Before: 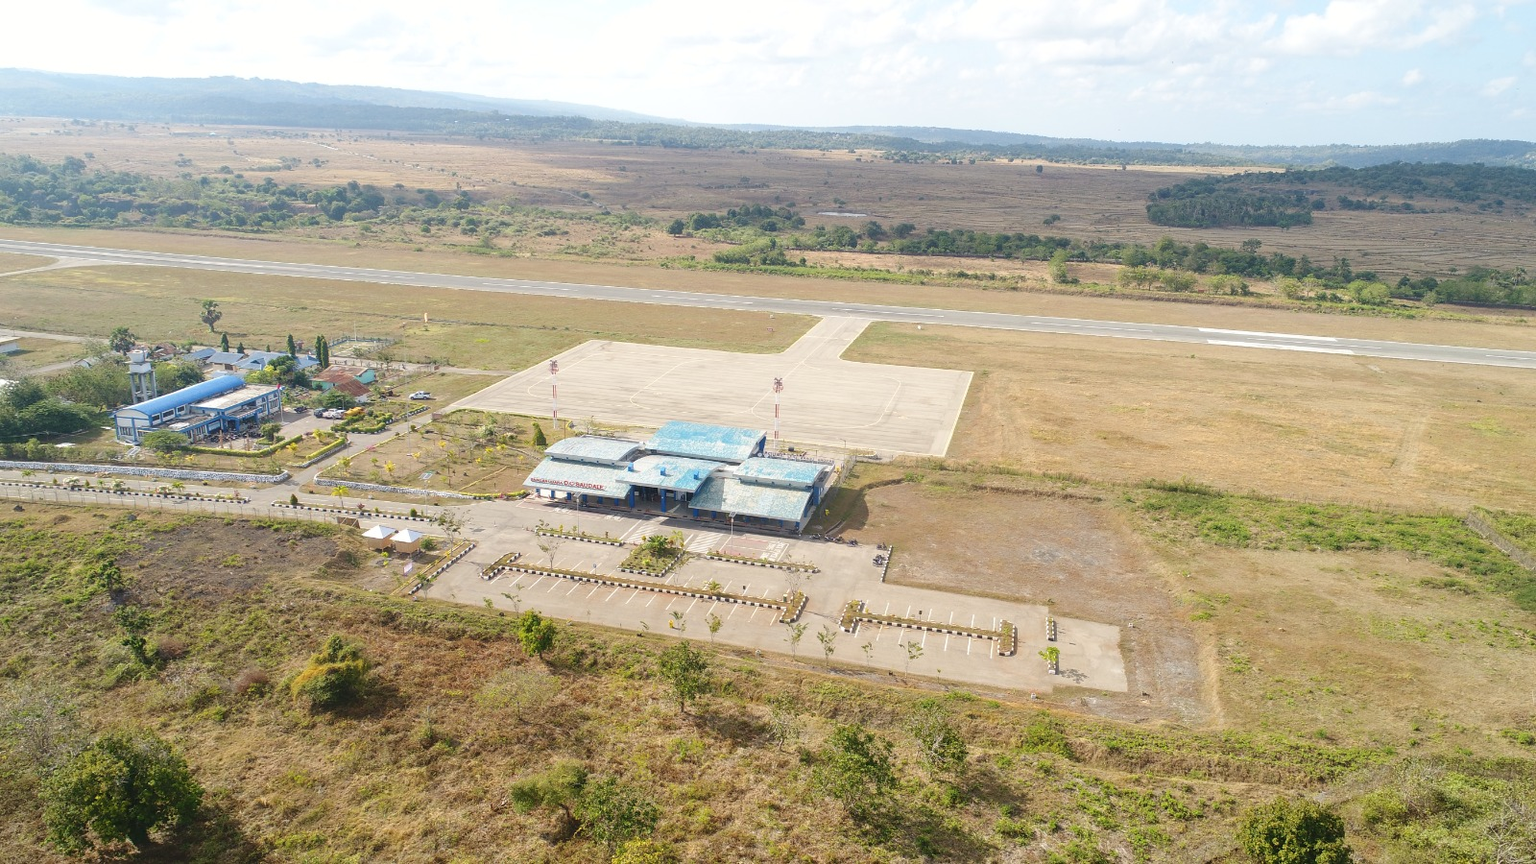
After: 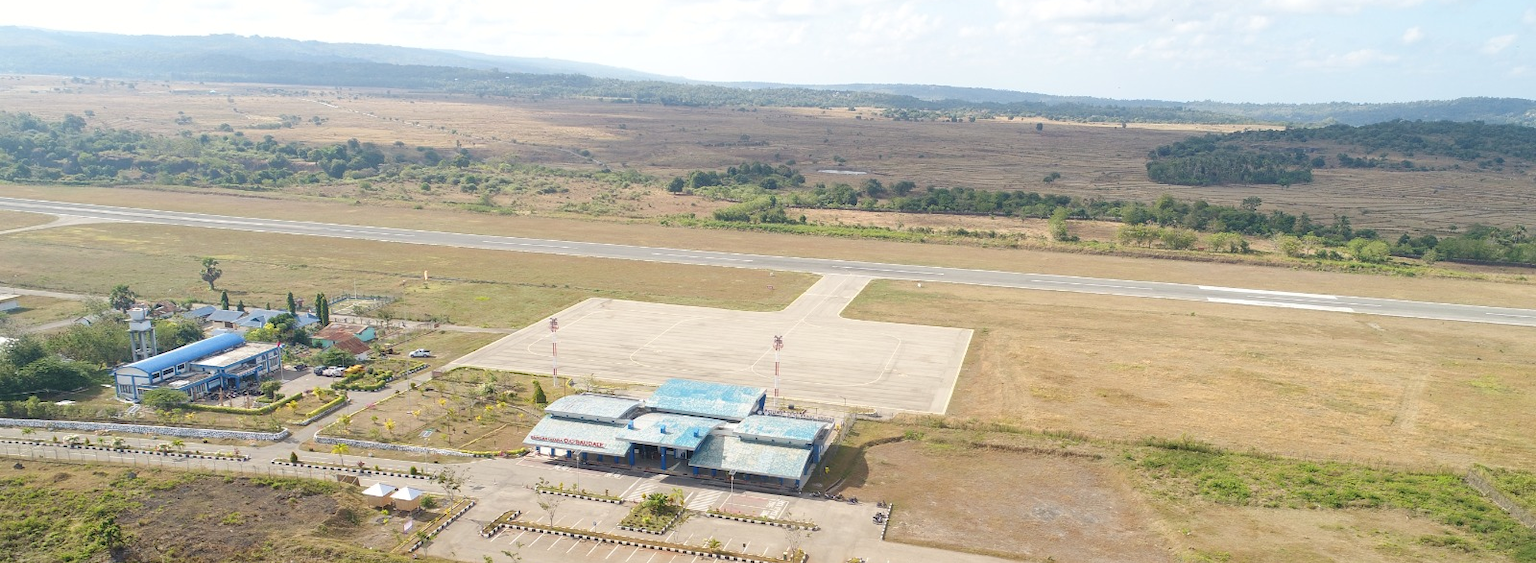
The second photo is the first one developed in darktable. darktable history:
crop and rotate: top 4.951%, bottom 29.815%
